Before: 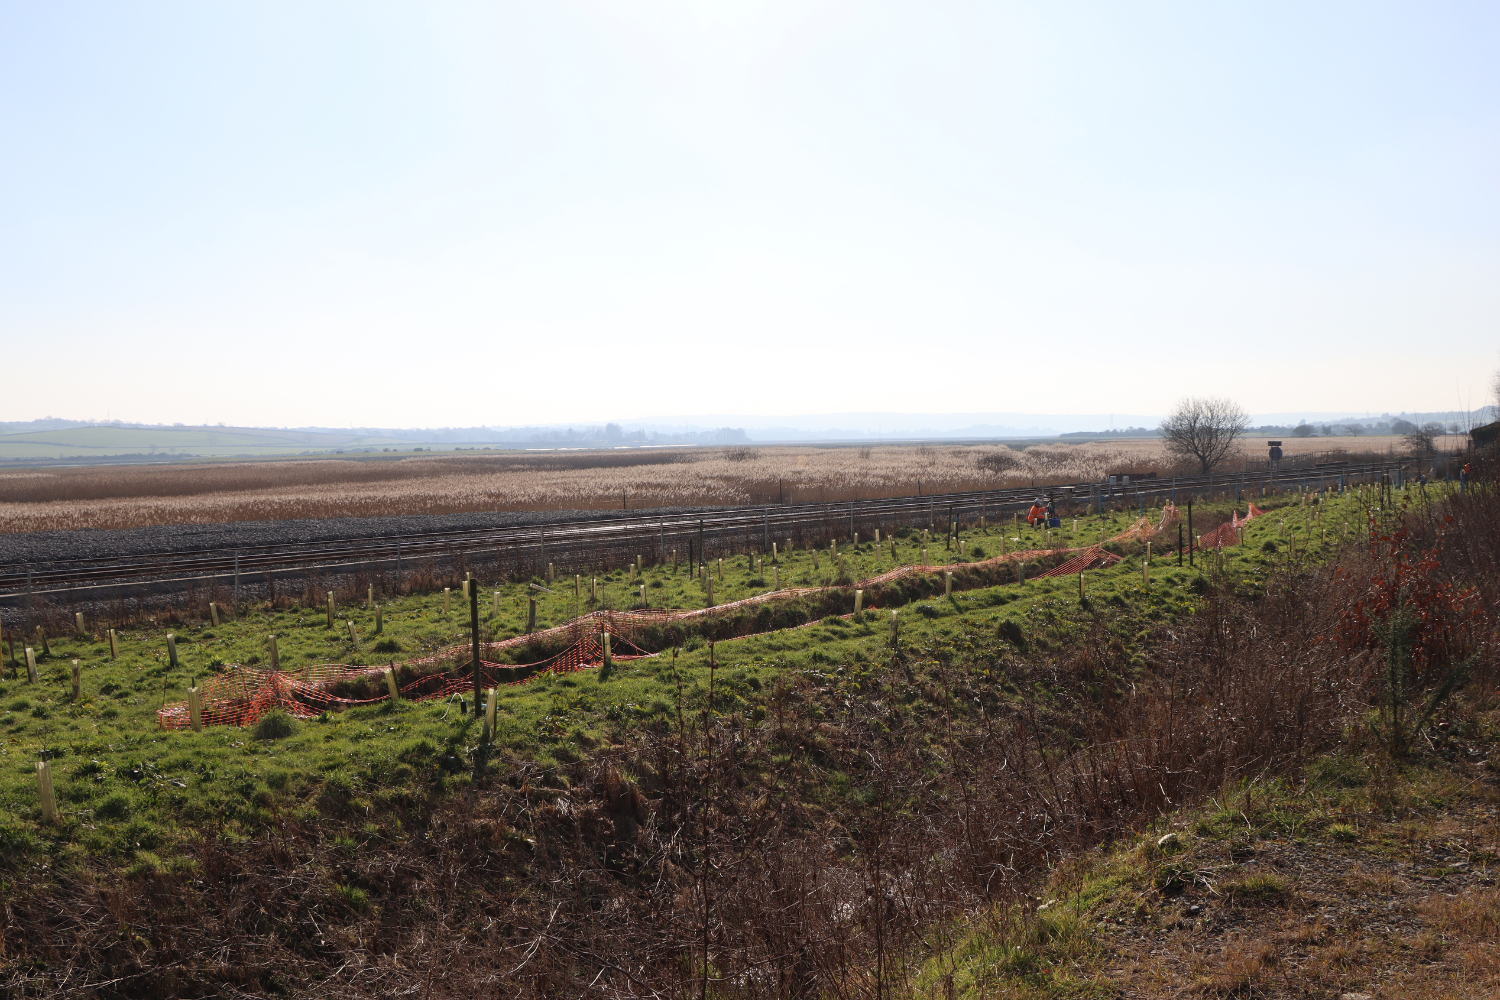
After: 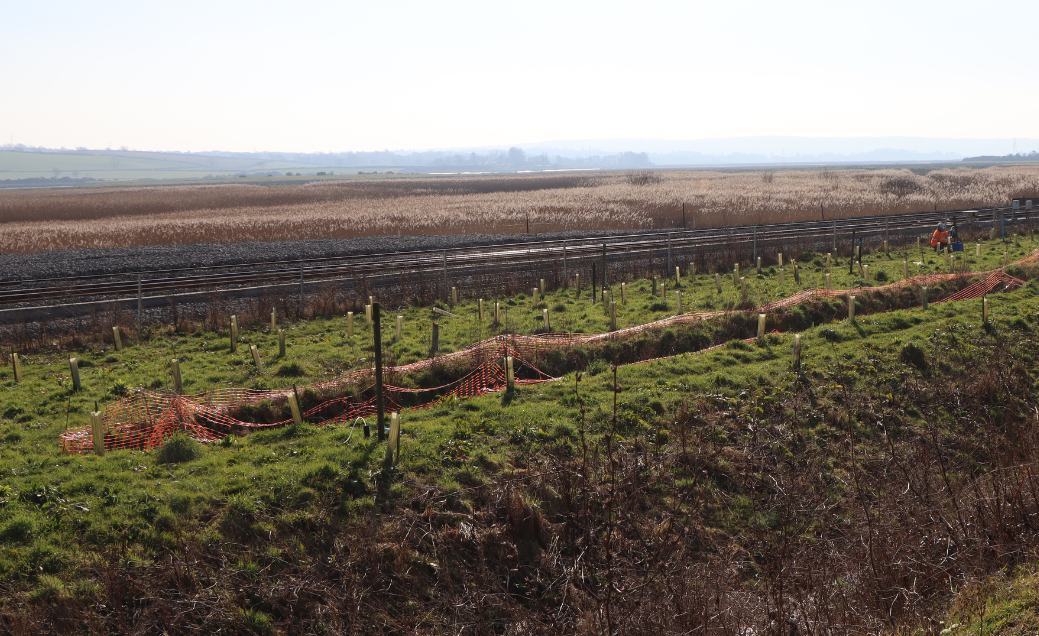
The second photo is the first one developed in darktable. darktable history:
white balance: emerald 1
crop: left 6.488%, top 27.668%, right 24.183%, bottom 8.656%
